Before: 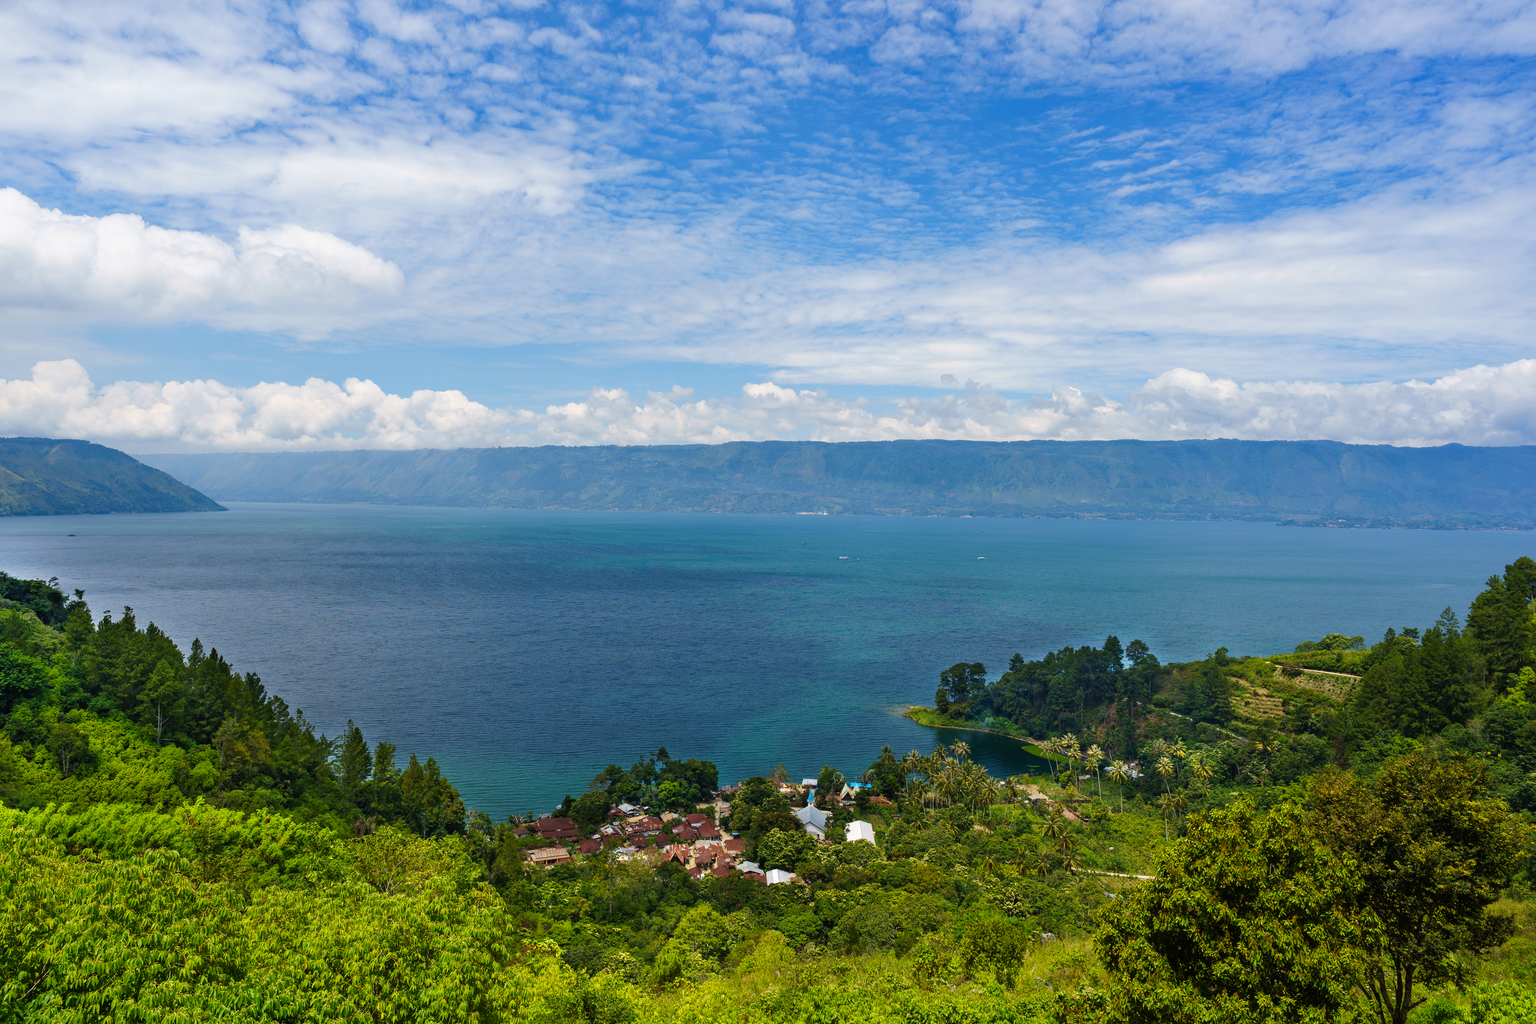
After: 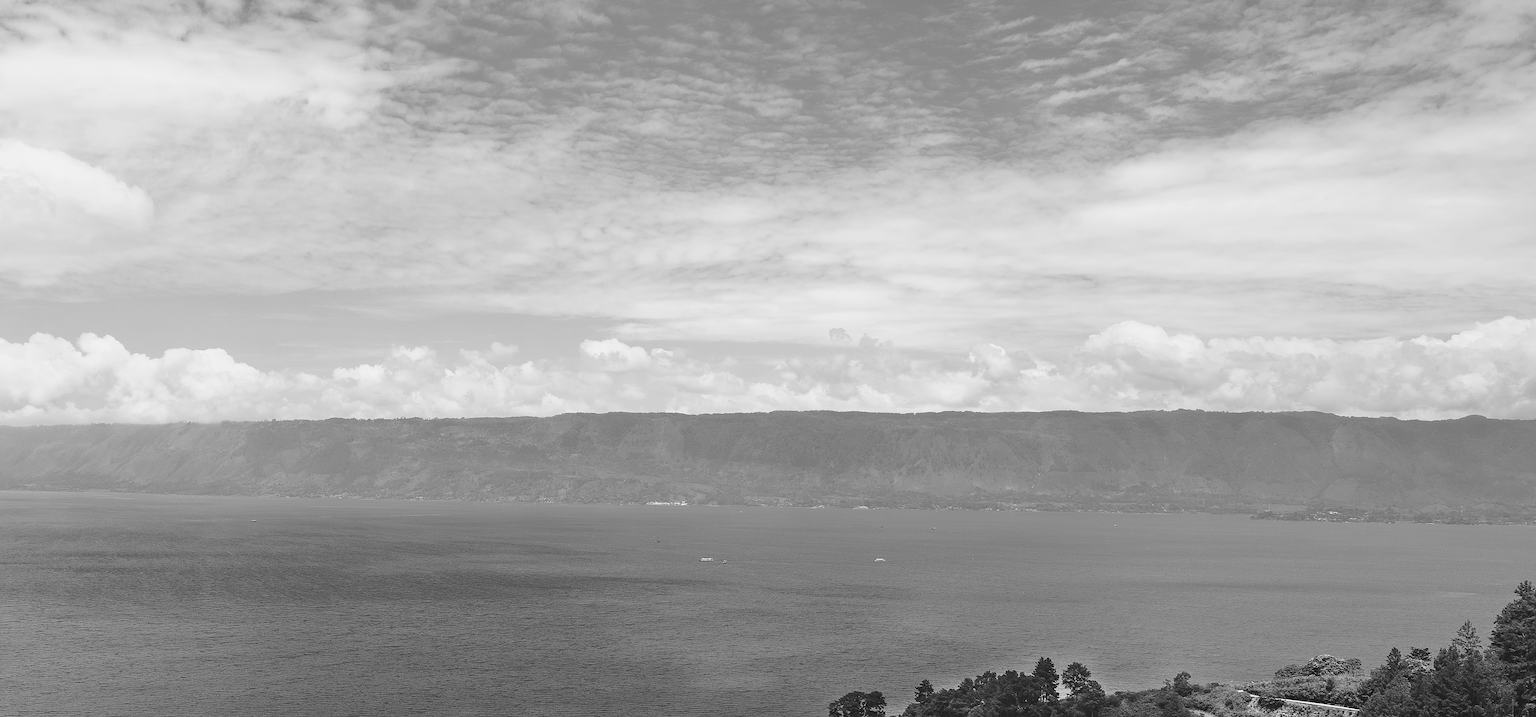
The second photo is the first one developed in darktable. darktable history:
monochrome: a 32, b 64, size 2.3, highlights 1
crop: left 18.38%, top 11.092%, right 2.134%, bottom 33.217%
sharpen: radius 1.4, amount 1.25, threshold 0.7
exposure: black level correction -0.015, exposure -0.5 EV, compensate highlight preservation false
contrast brightness saturation: saturation -0.05
velvia: strength 45%
base curve: curves: ch0 [(0, 0) (0.028, 0.03) (0.121, 0.232) (0.46, 0.748) (0.859, 0.968) (1, 1)], preserve colors none
